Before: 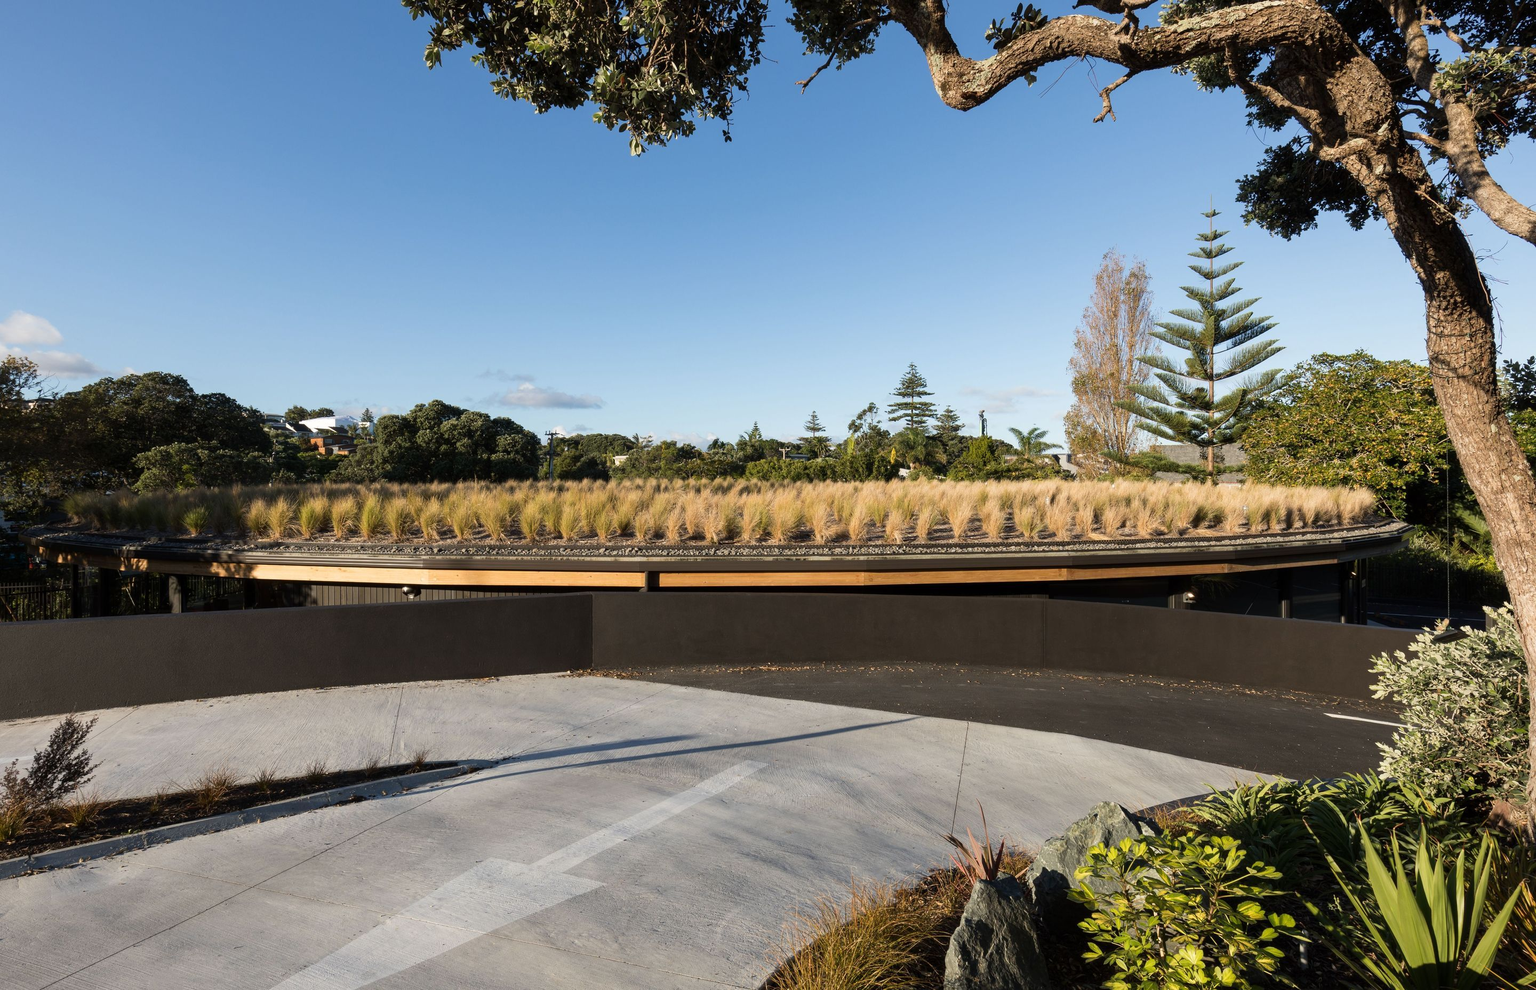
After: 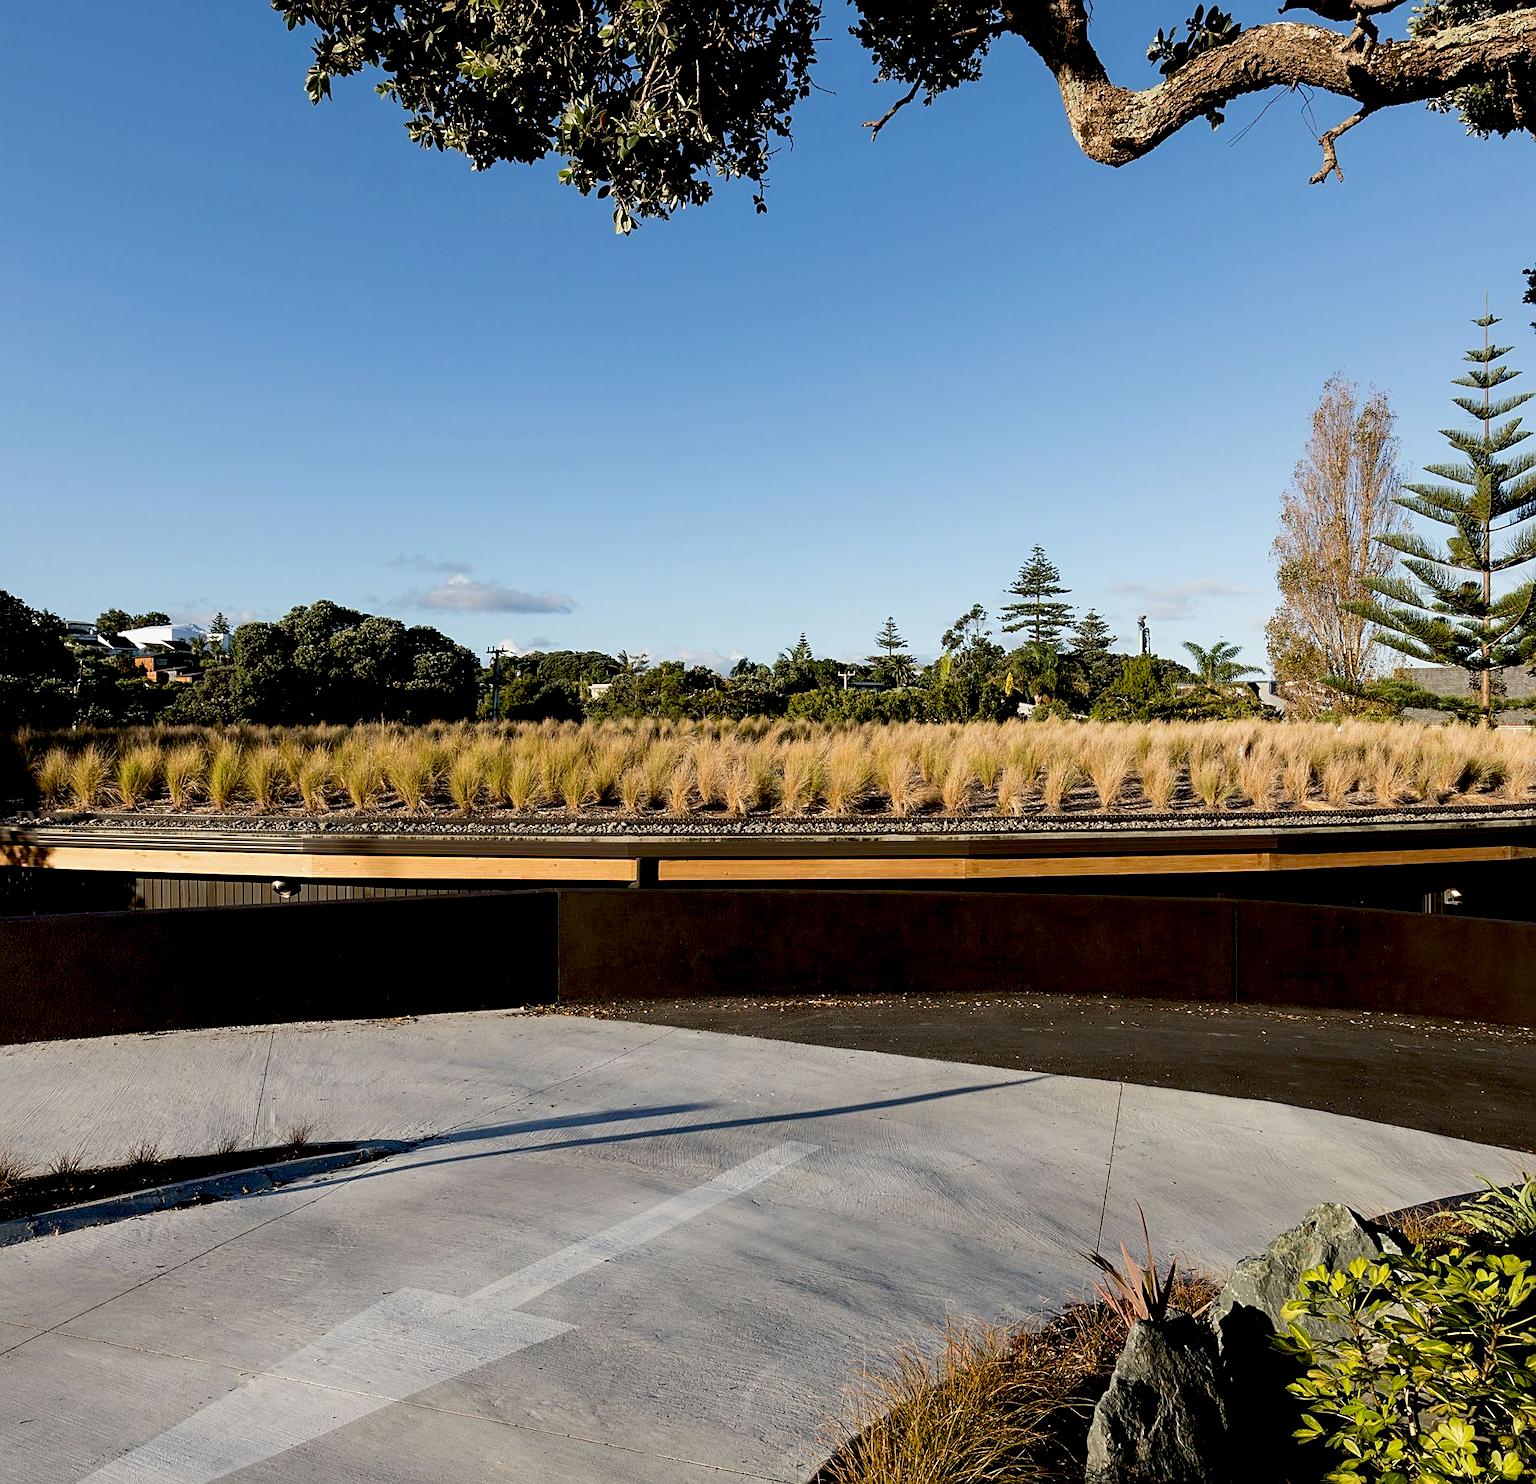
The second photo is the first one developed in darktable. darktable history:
exposure: black level correction 0.029, exposure -0.073 EV, compensate highlight preservation false
sharpen: on, module defaults
crop and rotate: left 14.385%, right 18.948%
